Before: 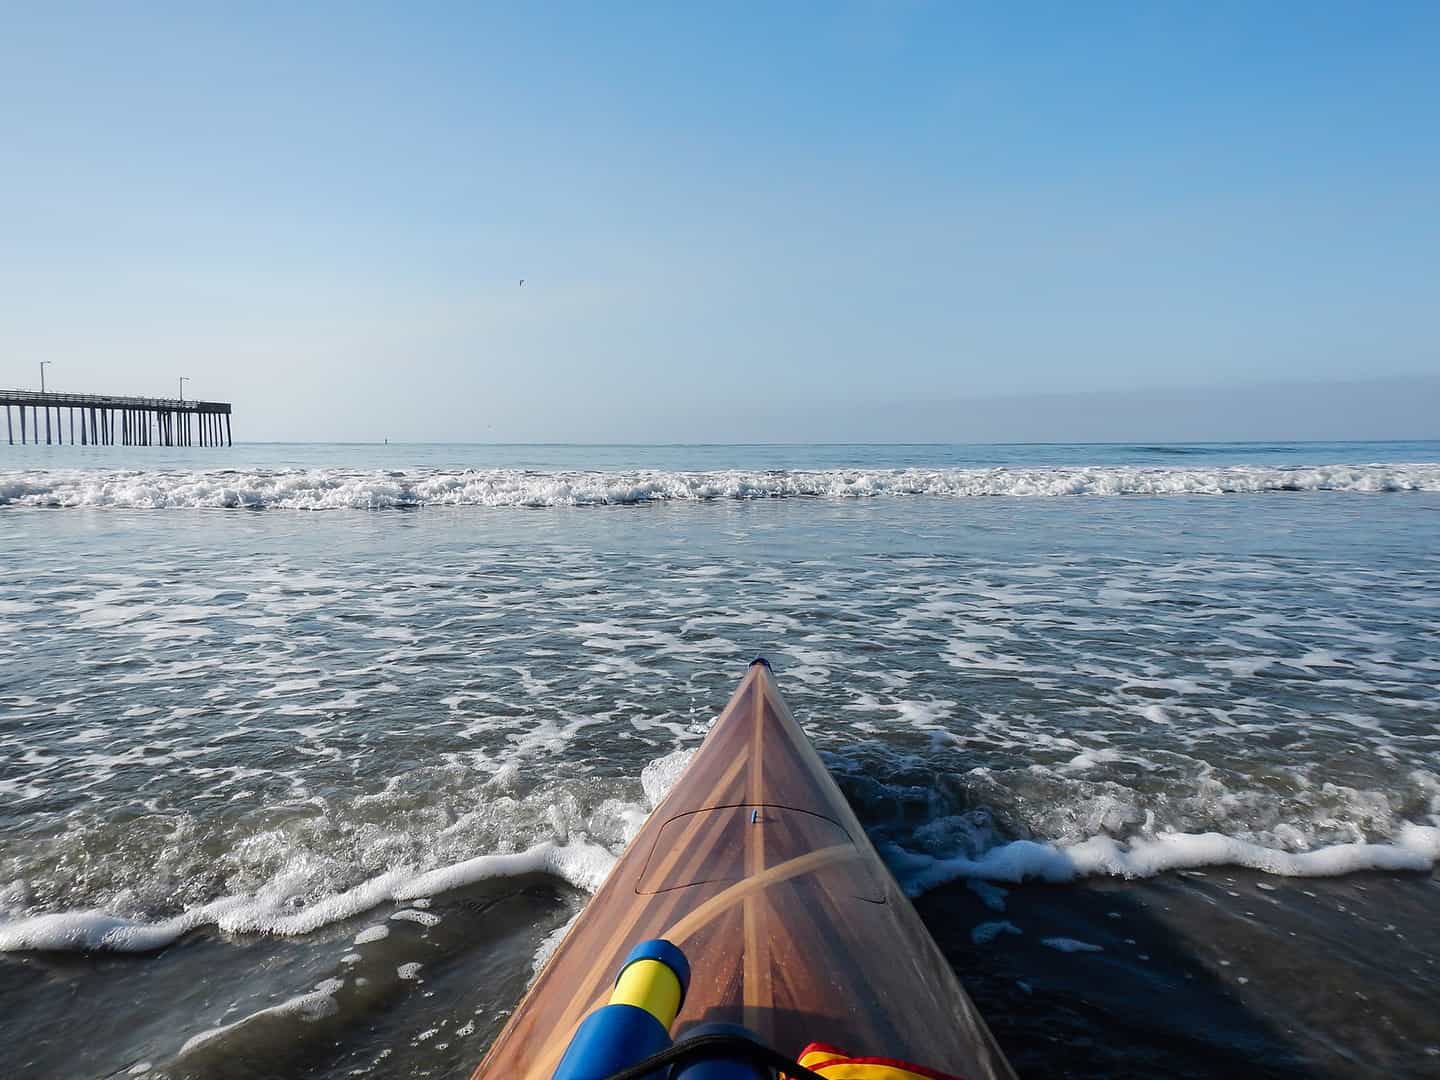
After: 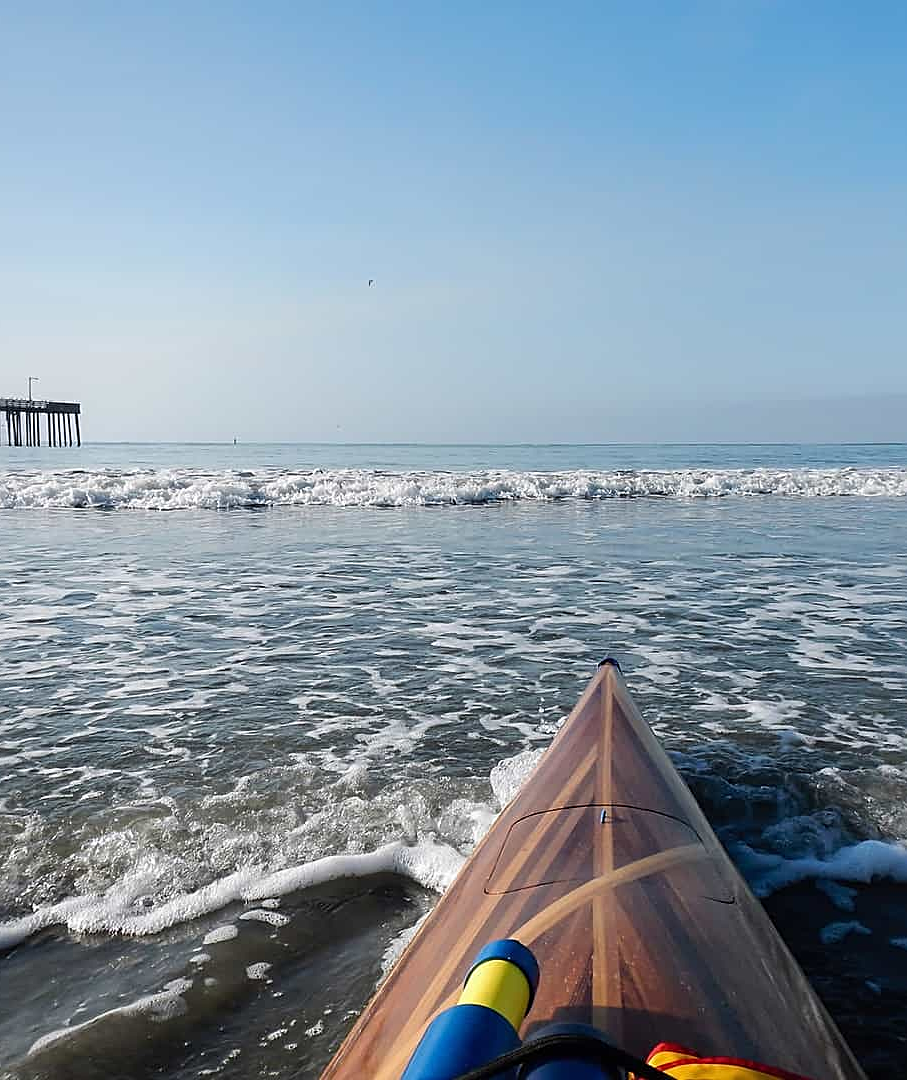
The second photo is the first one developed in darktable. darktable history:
crop: left 10.545%, right 26.404%
sharpen: on, module defaults
